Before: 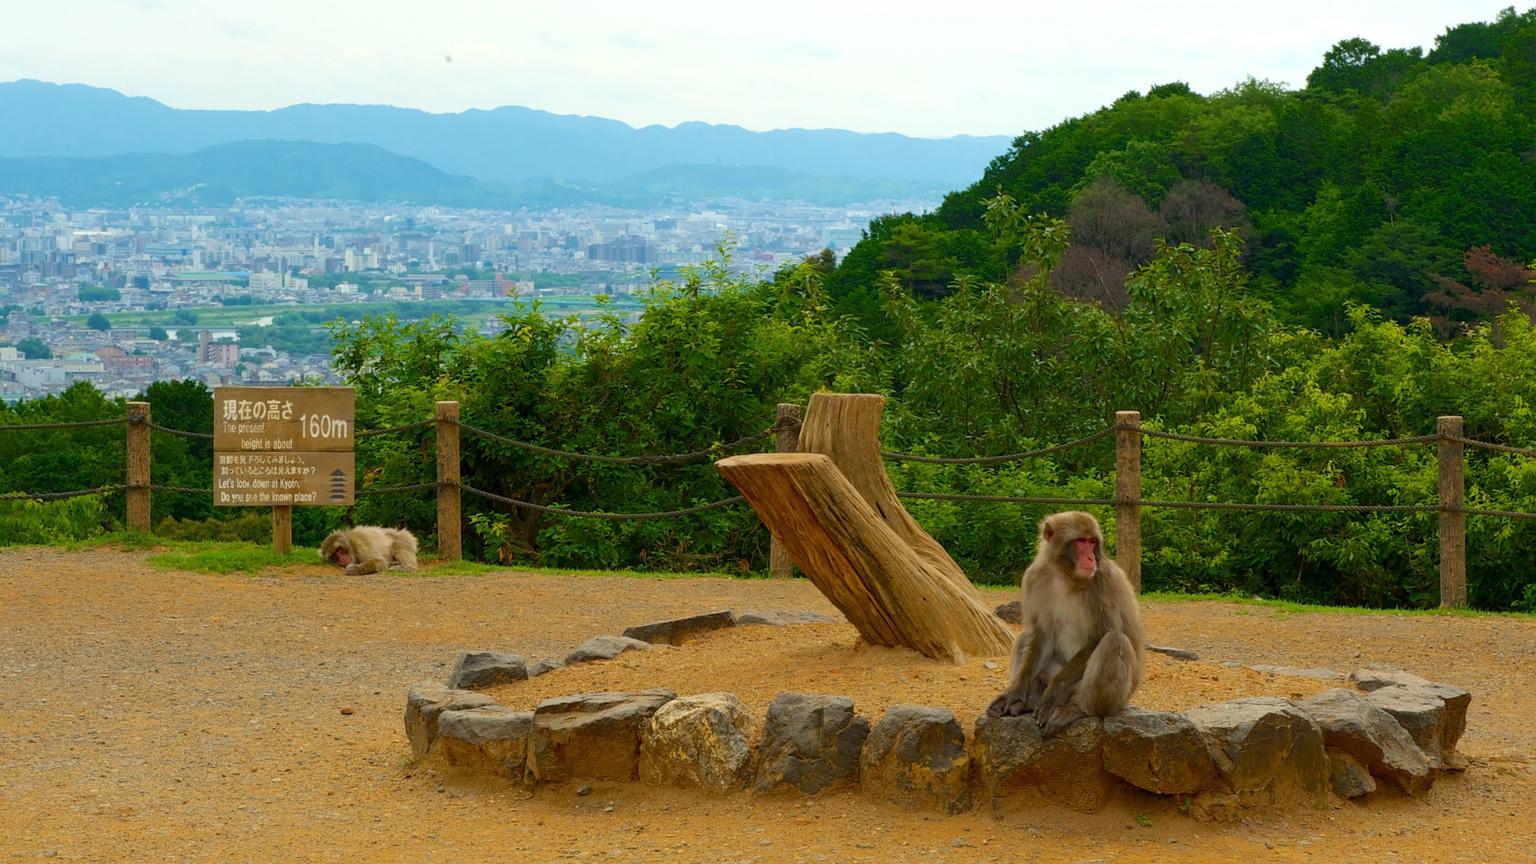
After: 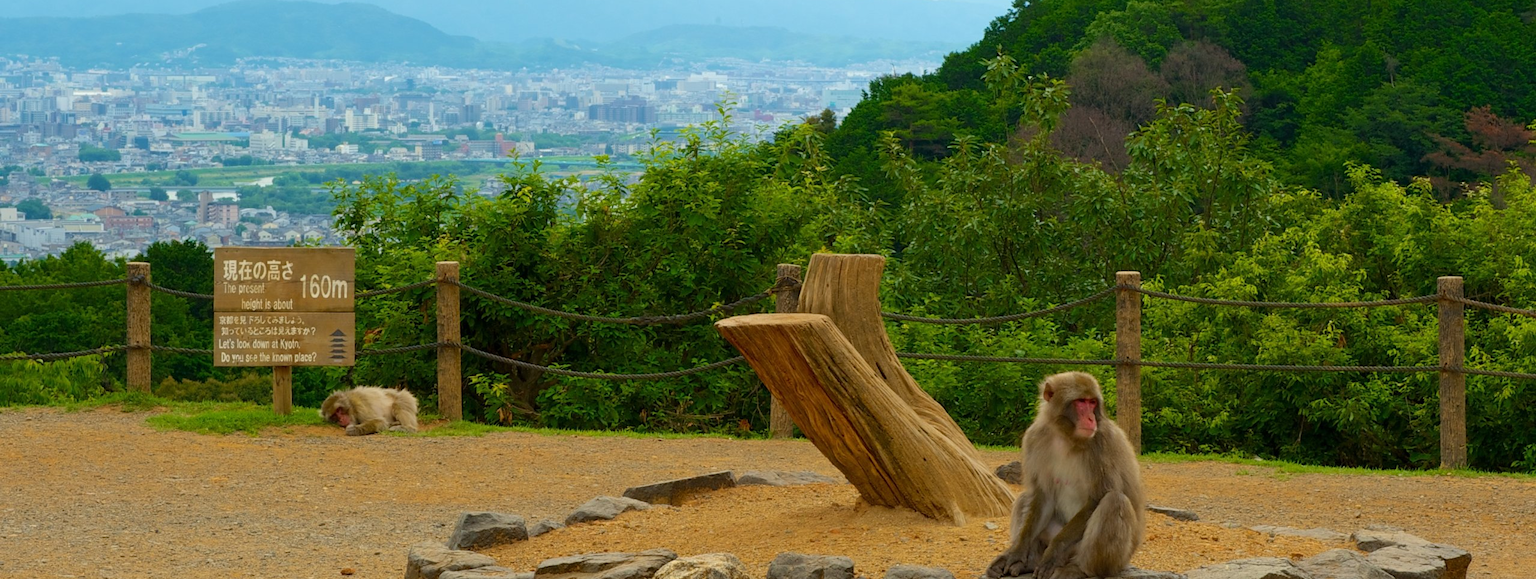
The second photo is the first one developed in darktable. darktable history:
crop: top 16.234%, bottom 16.743%
